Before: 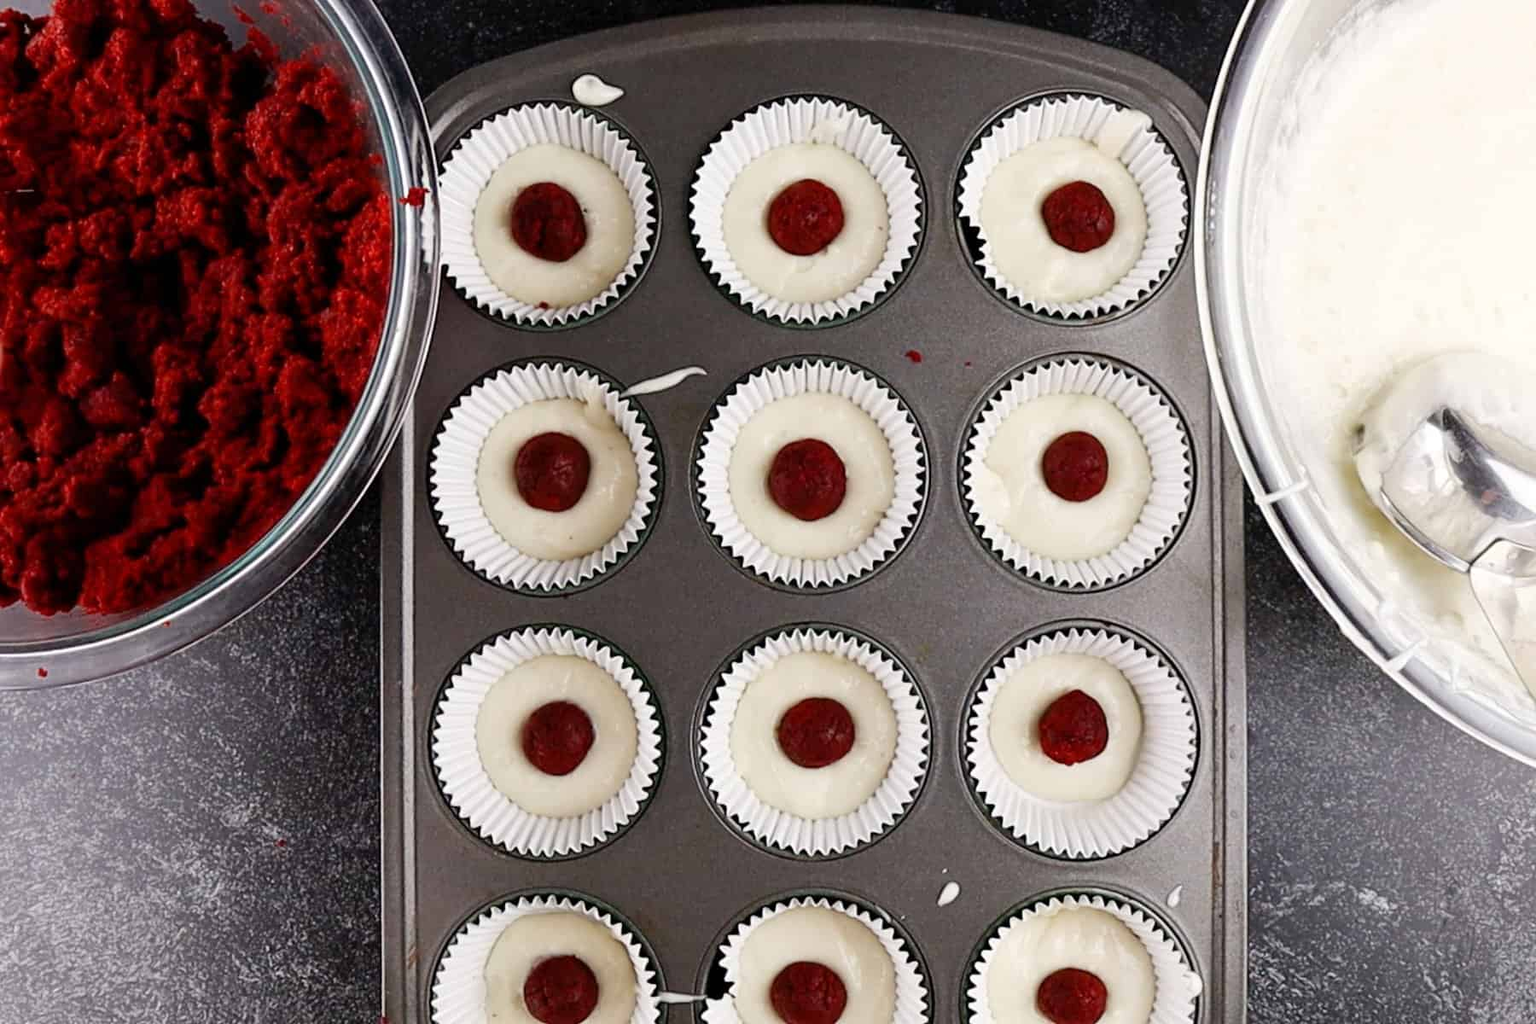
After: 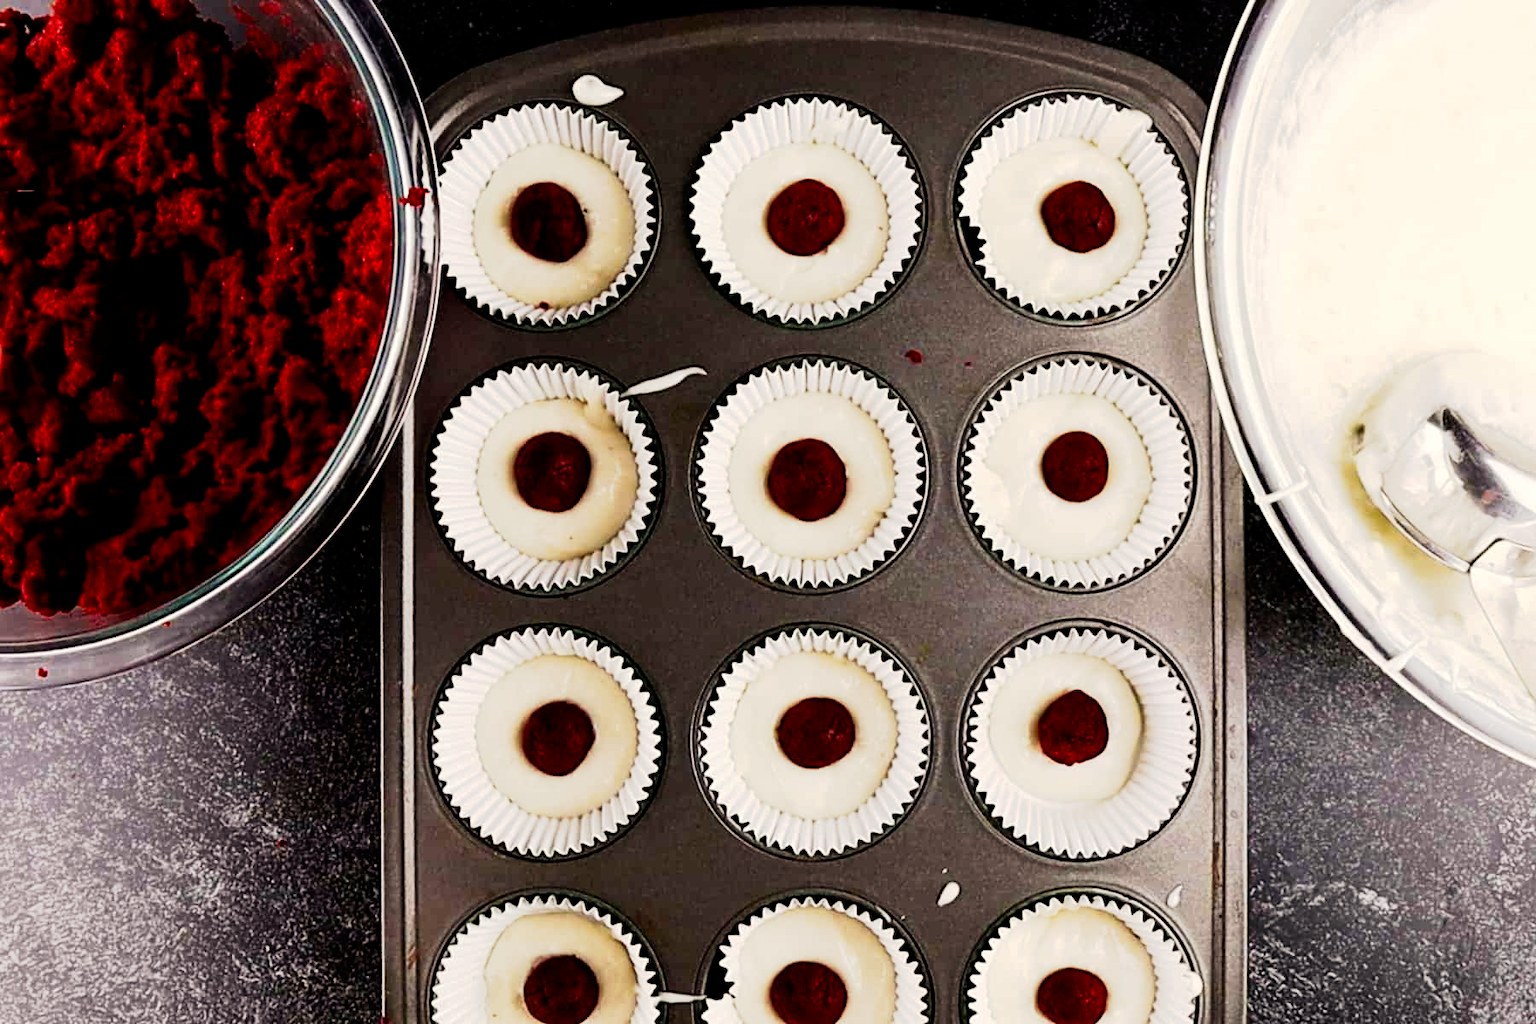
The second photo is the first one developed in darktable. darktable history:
color calibration: x 0.334, y 0.349, temperature 5426 K
tone curve: curves: ch0 [(0, 0) (0.003, 0.001) (0.011, 0.001) (0.025, 0.001) (0.044, 0.001) (0.069, 0.003) (0.1, 0.007) (0.136, 0.013) (0.177, 0.032) (0.224, 0.083) (0.277, 0.157) (0.335, 0.237) (0.399, 0.334) (0.468, 0.446) (0.543, 0.562) (0.623, 0.683) (0.709, 0.801) (0.801, 0.869) (0.898, 0.918) (1, 1)], preserve colors none
